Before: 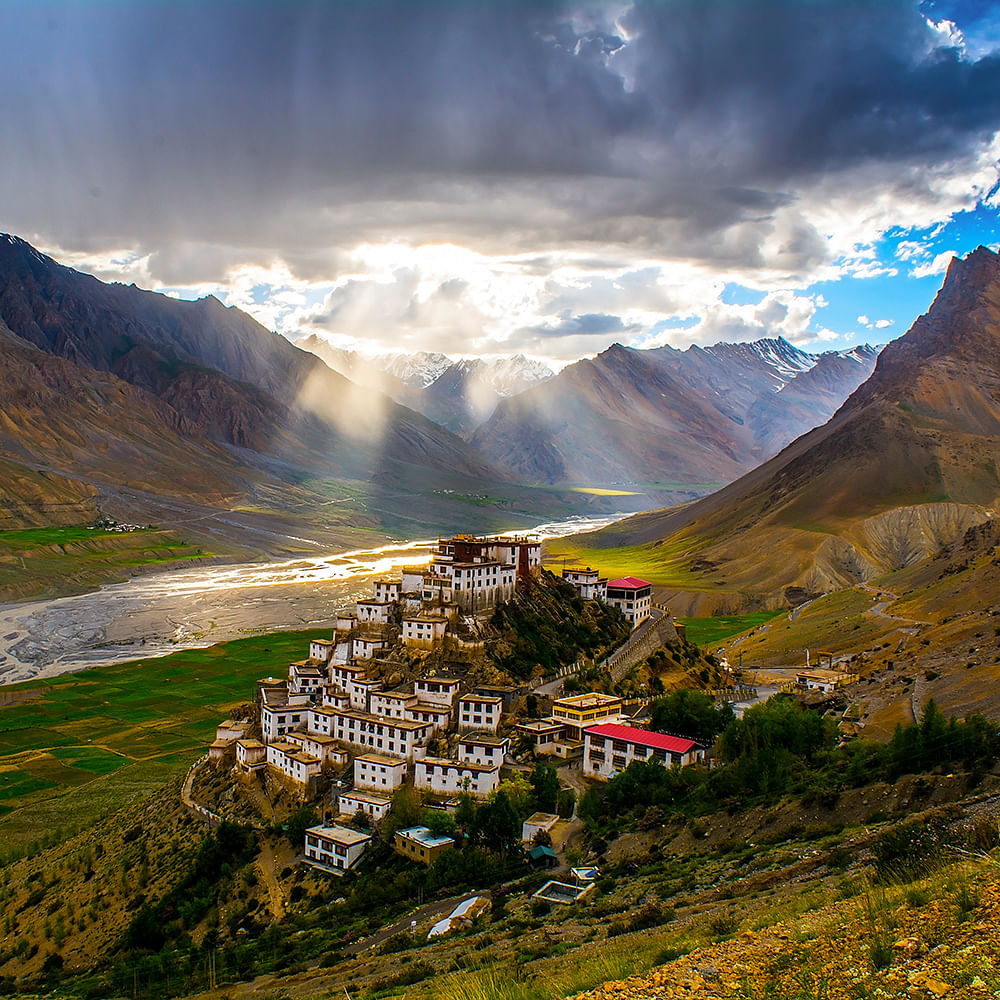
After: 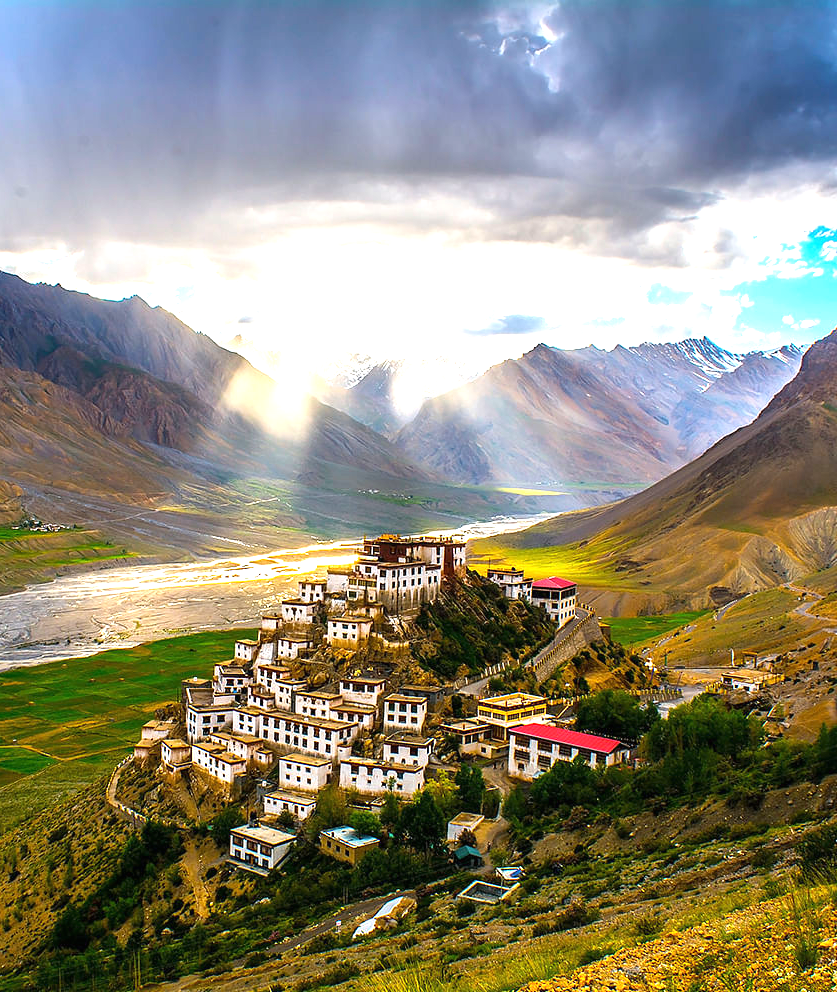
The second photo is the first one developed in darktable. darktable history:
crop: left 7.598%, right 7.873%
exposure: black level correction 0, exposure 1 EV, compensate exposure bias true, compensate highlight preservation false
